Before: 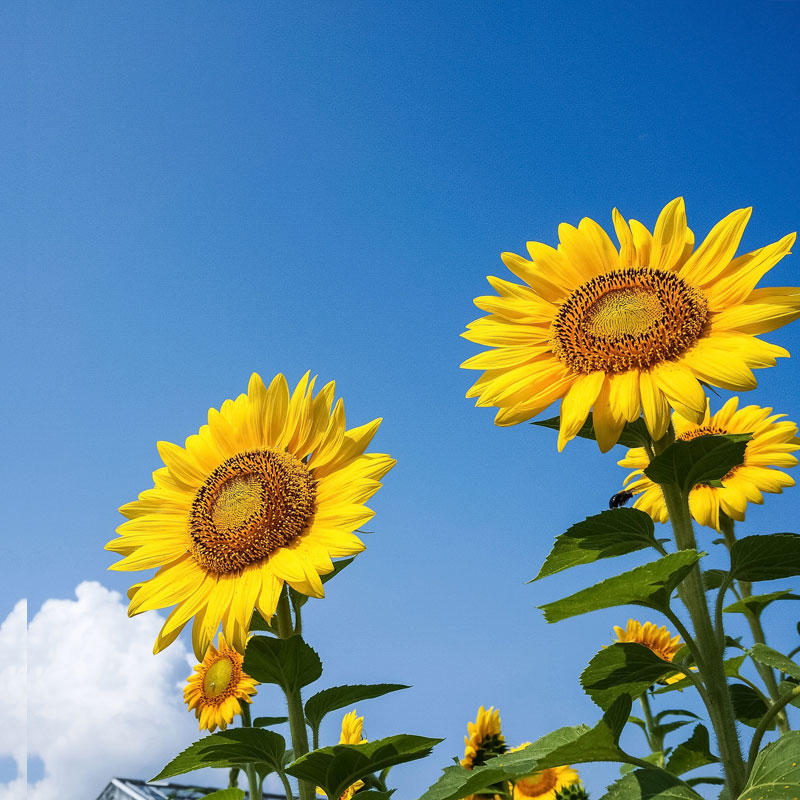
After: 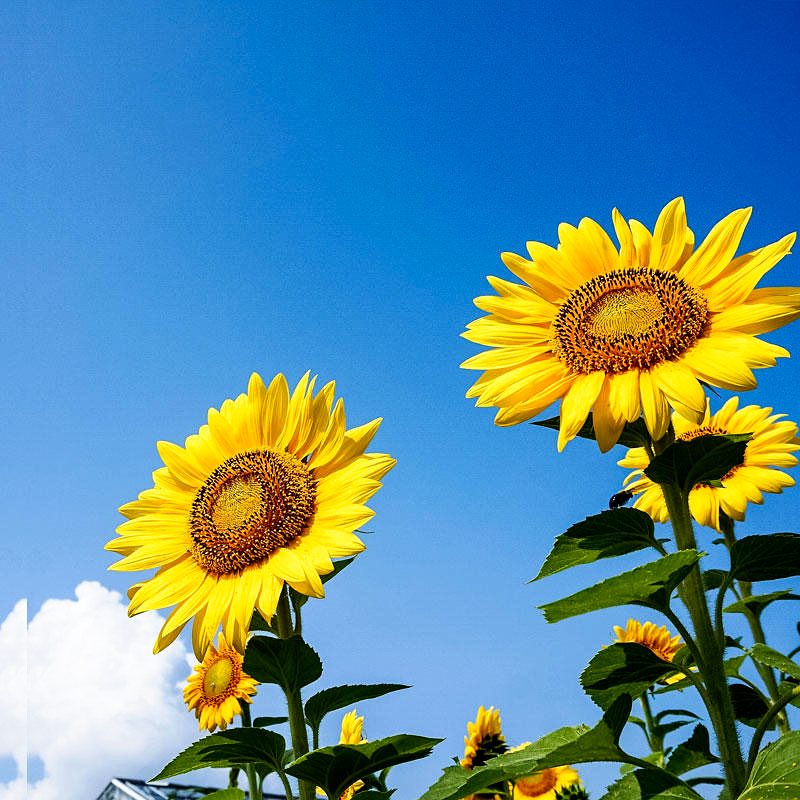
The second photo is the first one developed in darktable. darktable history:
filmic rgb: black relative exposure -8.7 EV, white relative exposure 2.7 EV, threshold 3 EV, target black luminance 0%, hardness 6.25, latitude 76.53%, contrast 1.326, shadows ↔ highlights balance -0.349%, preserve chrominance no, color science v4 (2020), enable highlight reconstruction true
sharpen: amount 0.2
